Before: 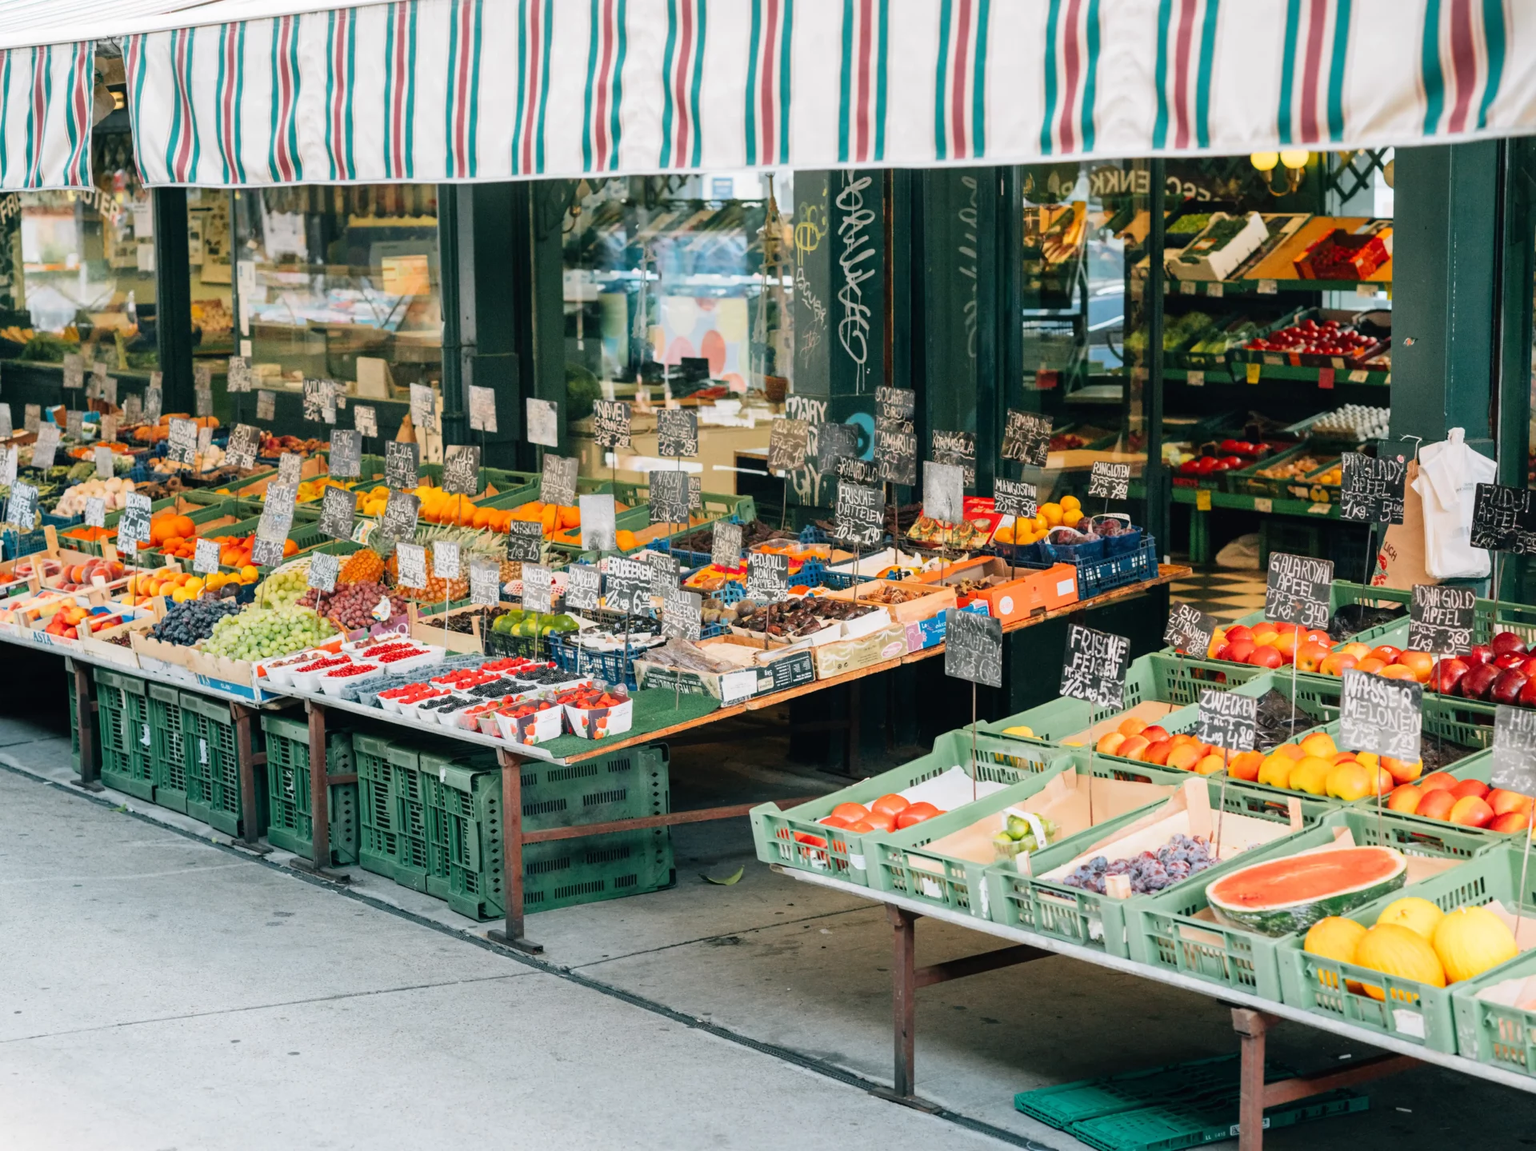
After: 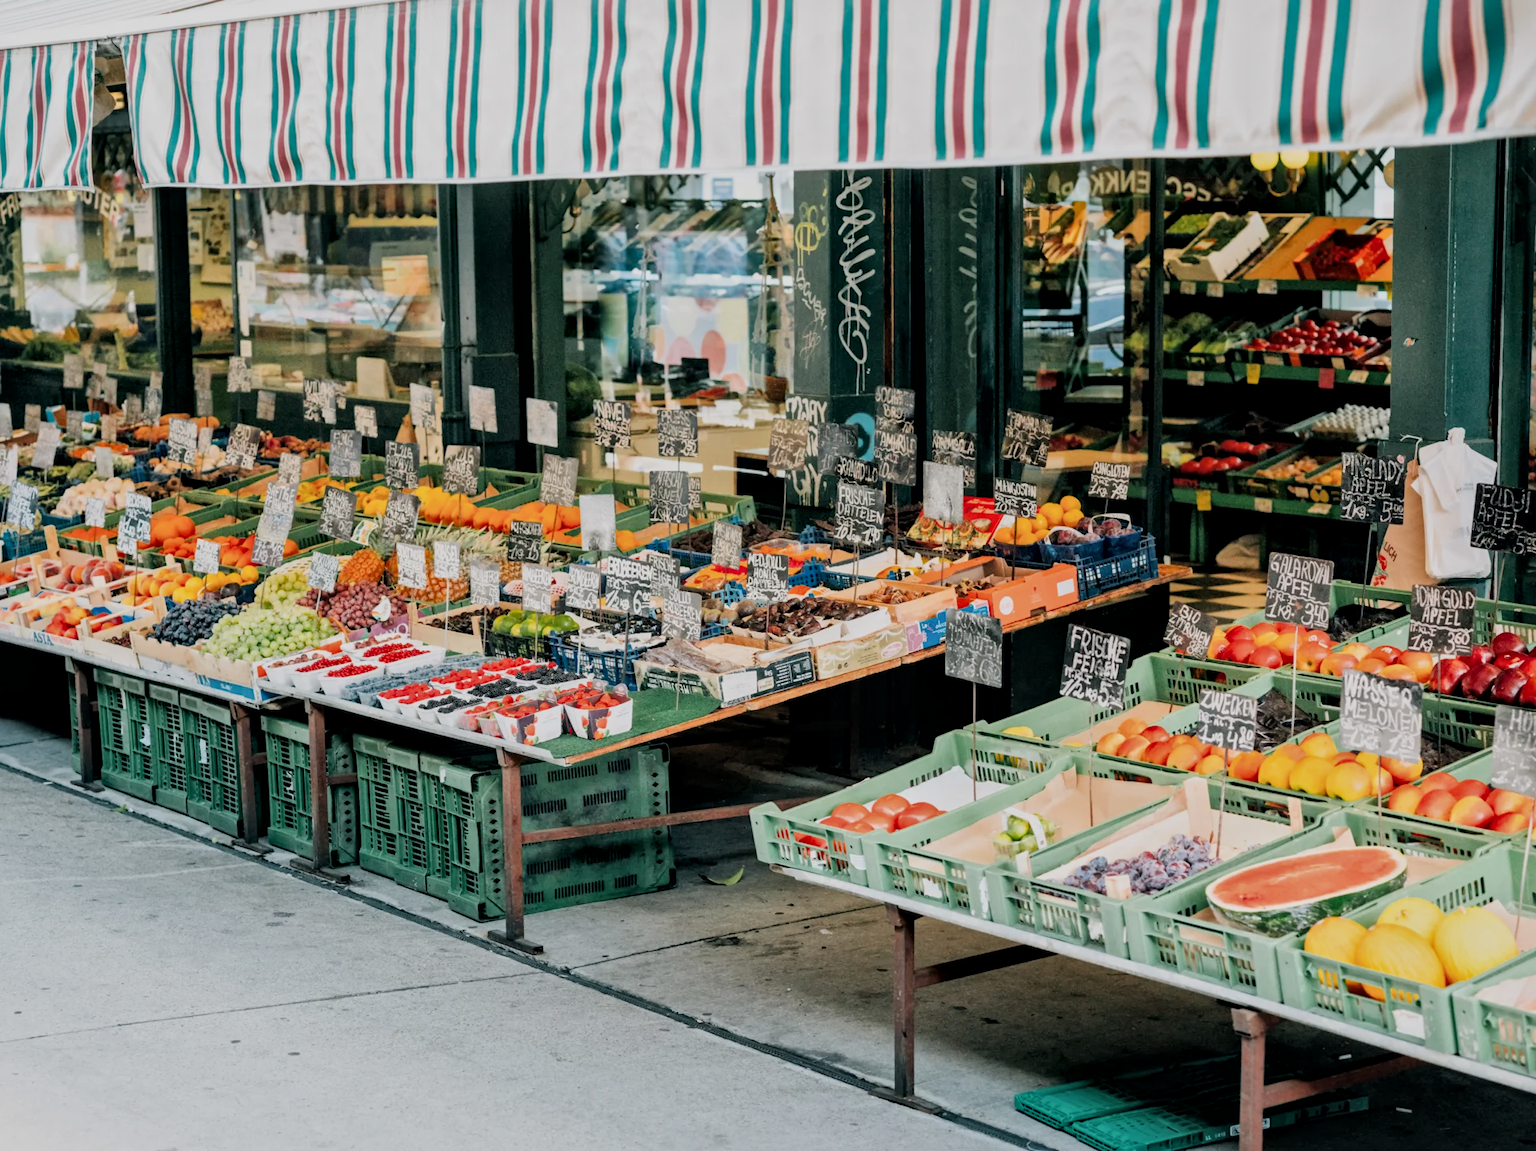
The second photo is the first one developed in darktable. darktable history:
filmic rgb: black relative exposure -7.65 EV, white relative exposure 4.56 EV, hardness 3.61
local contrast: mode bilateral grid, contrast 20, coarseness 20, detail 150%, midtone range 0.2
